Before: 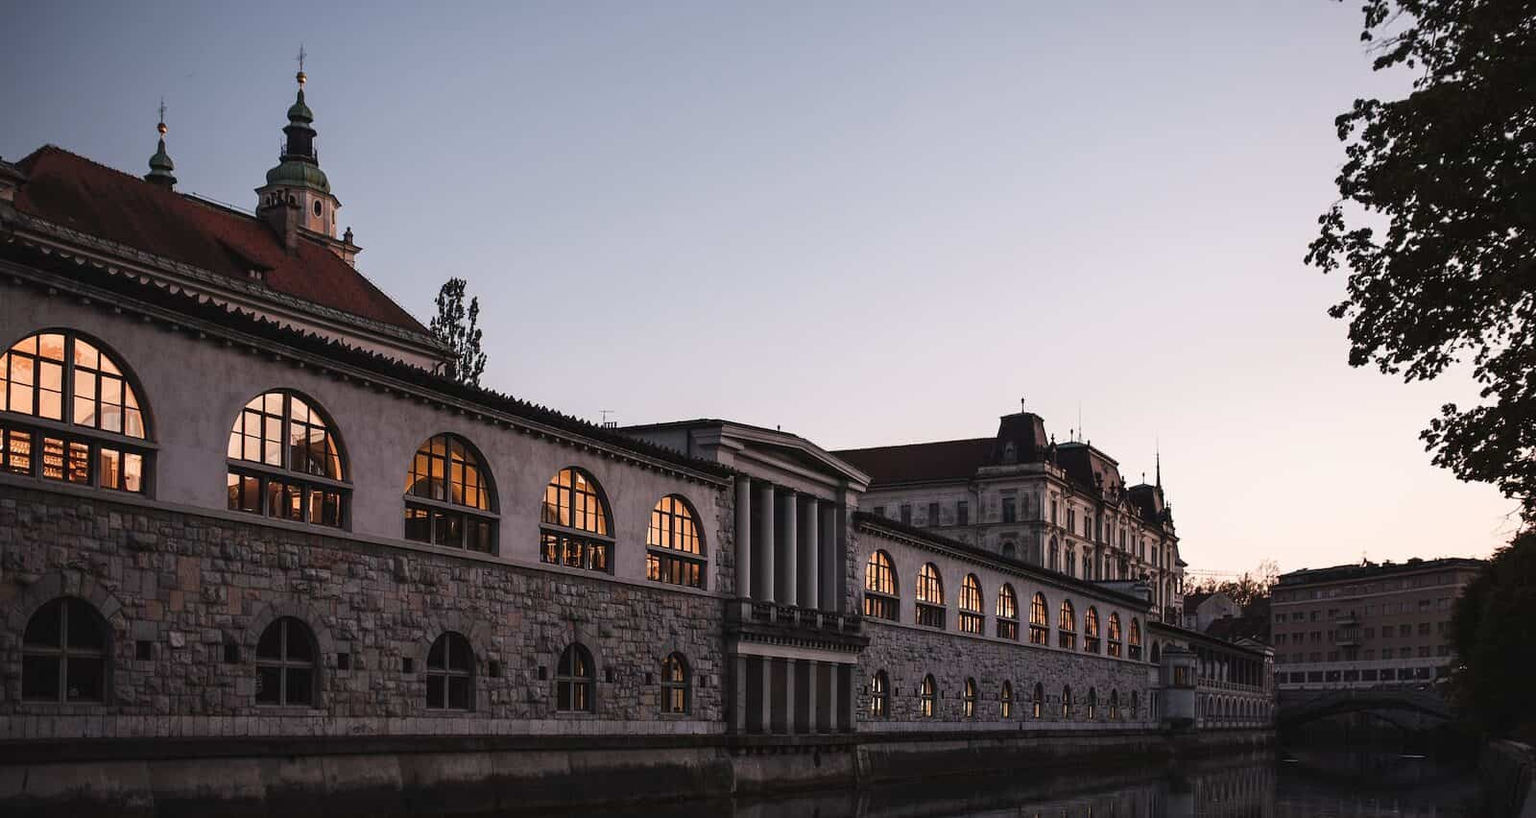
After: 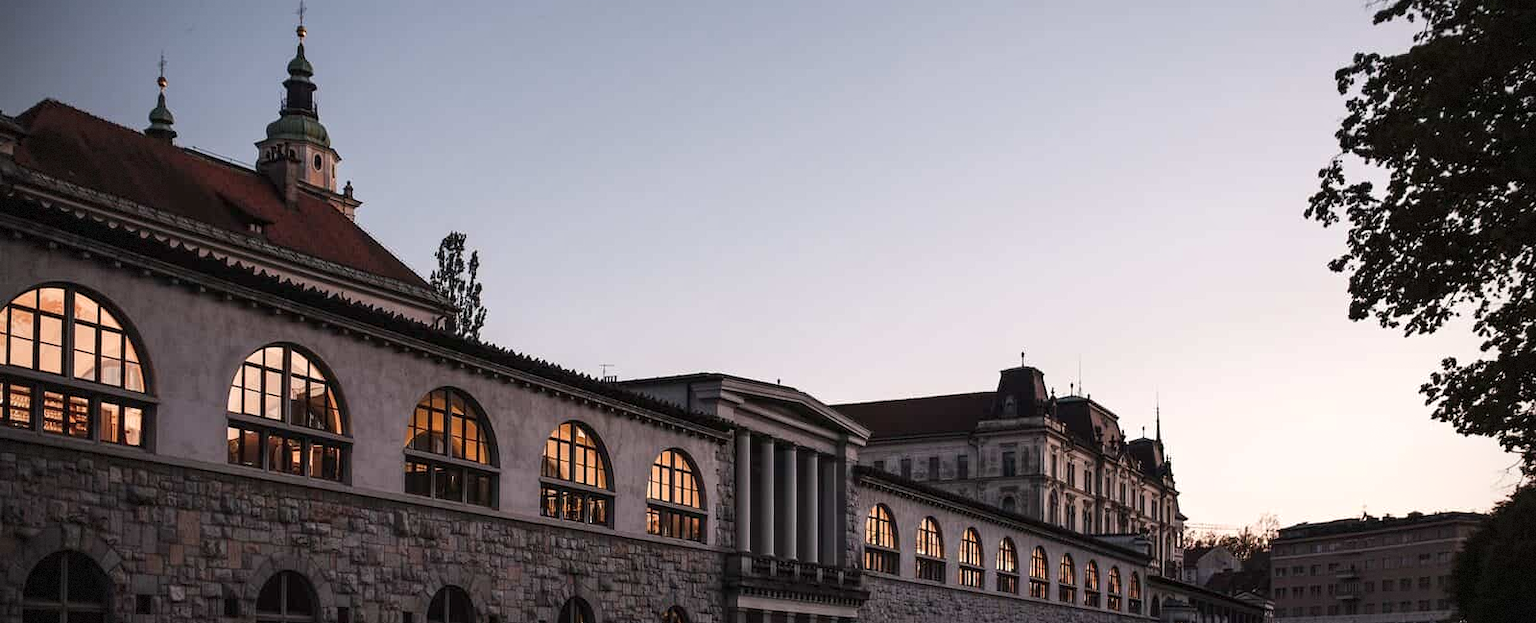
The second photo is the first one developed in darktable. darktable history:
crop: top 5.689%, bottom 18.1%
local contrast: highlights 107%, shadows 102%, detail 120%, midtone range 0.2
vignetting: fall-off radius 61.23%, dithering 8-bit output
